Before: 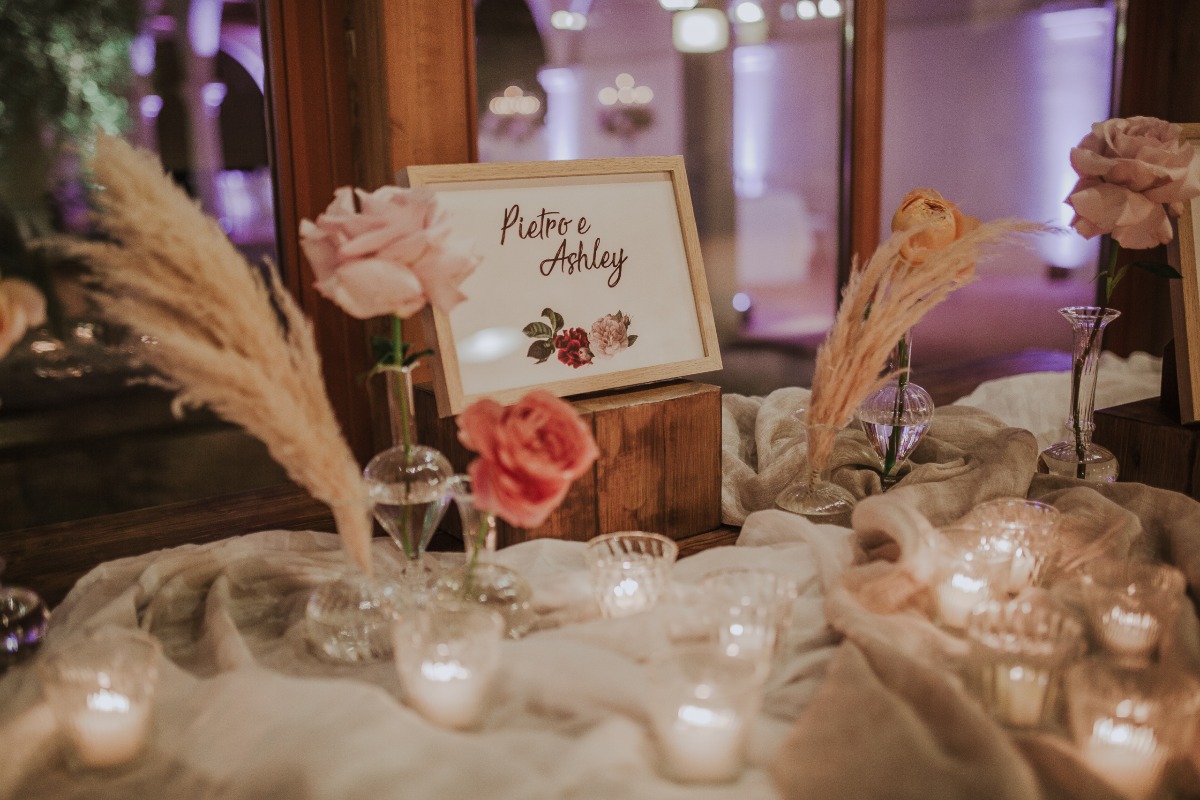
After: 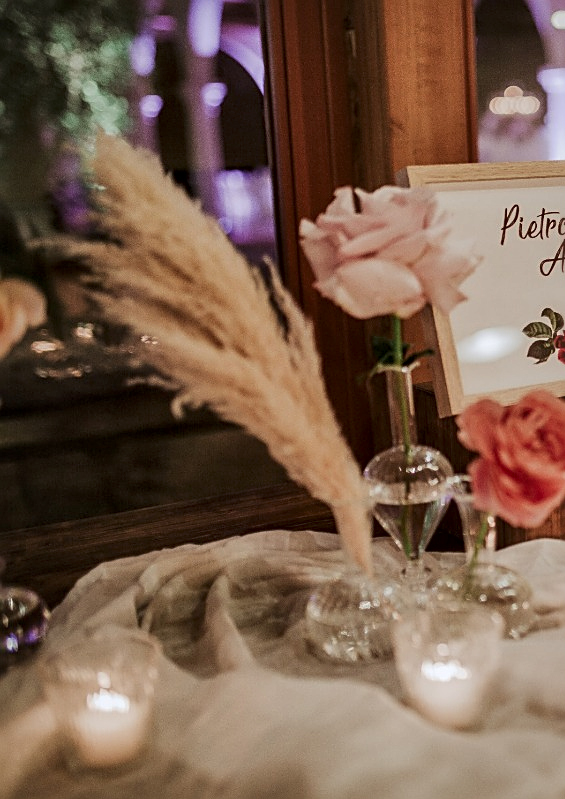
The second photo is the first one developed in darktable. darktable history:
crop and rotate: left 0.032%, top 0%, right 52.844%
sharpen: on, module defaults
local contrast: mode bilateral grid, contrast 25, coarseness 60, detail 151%, midtone range 0.2
